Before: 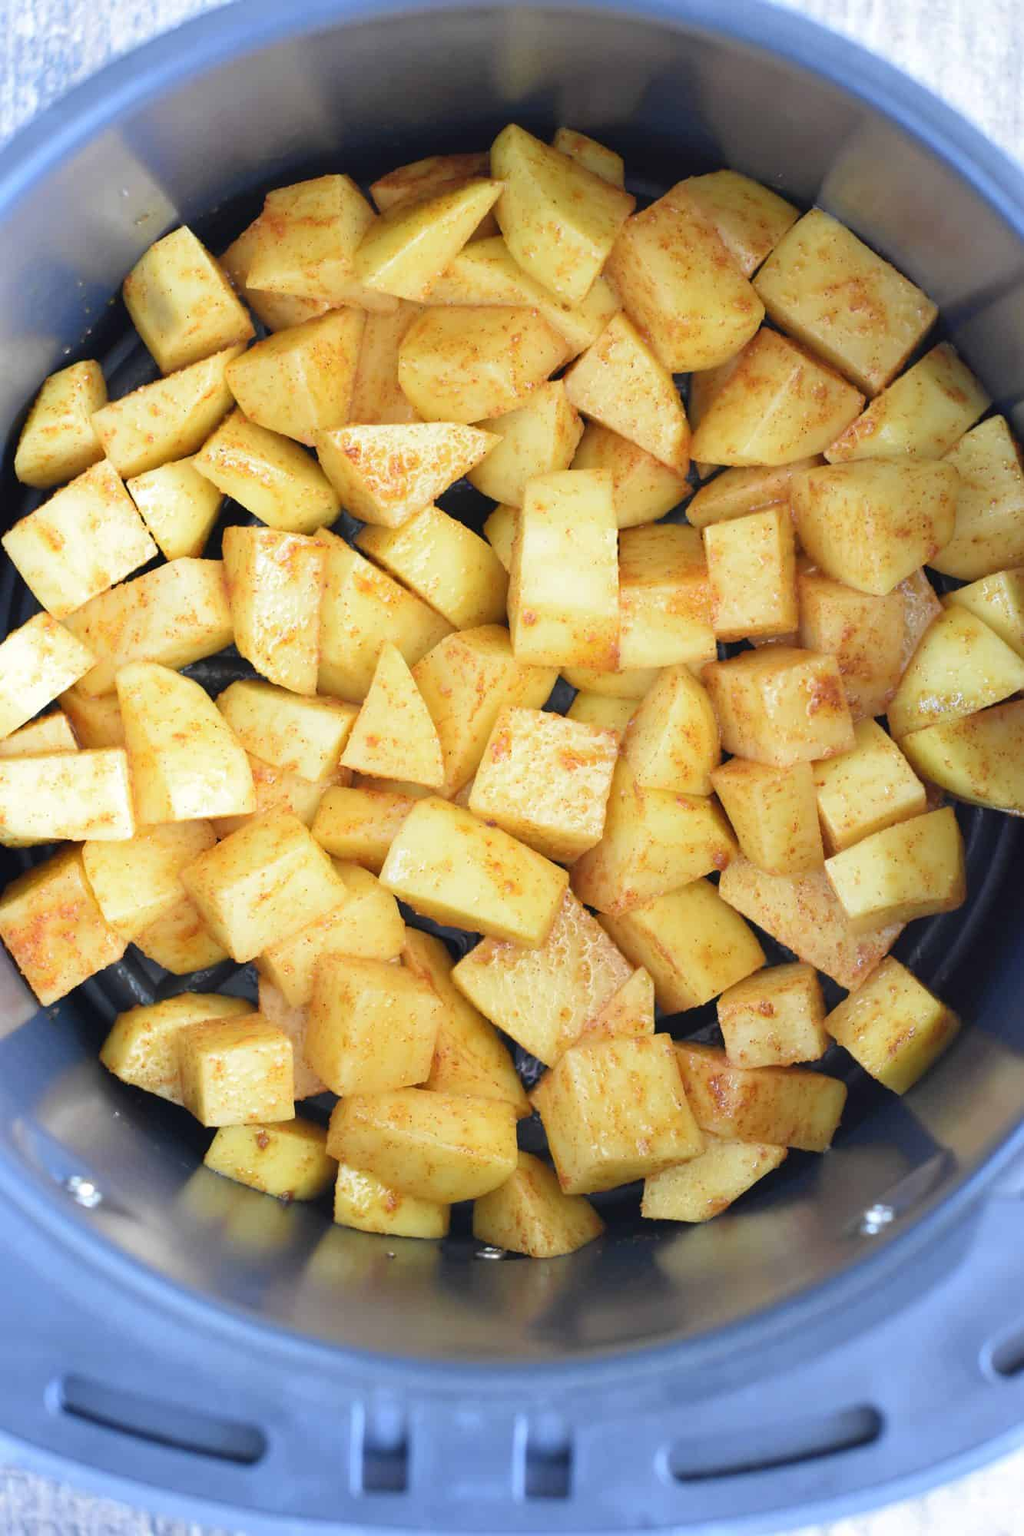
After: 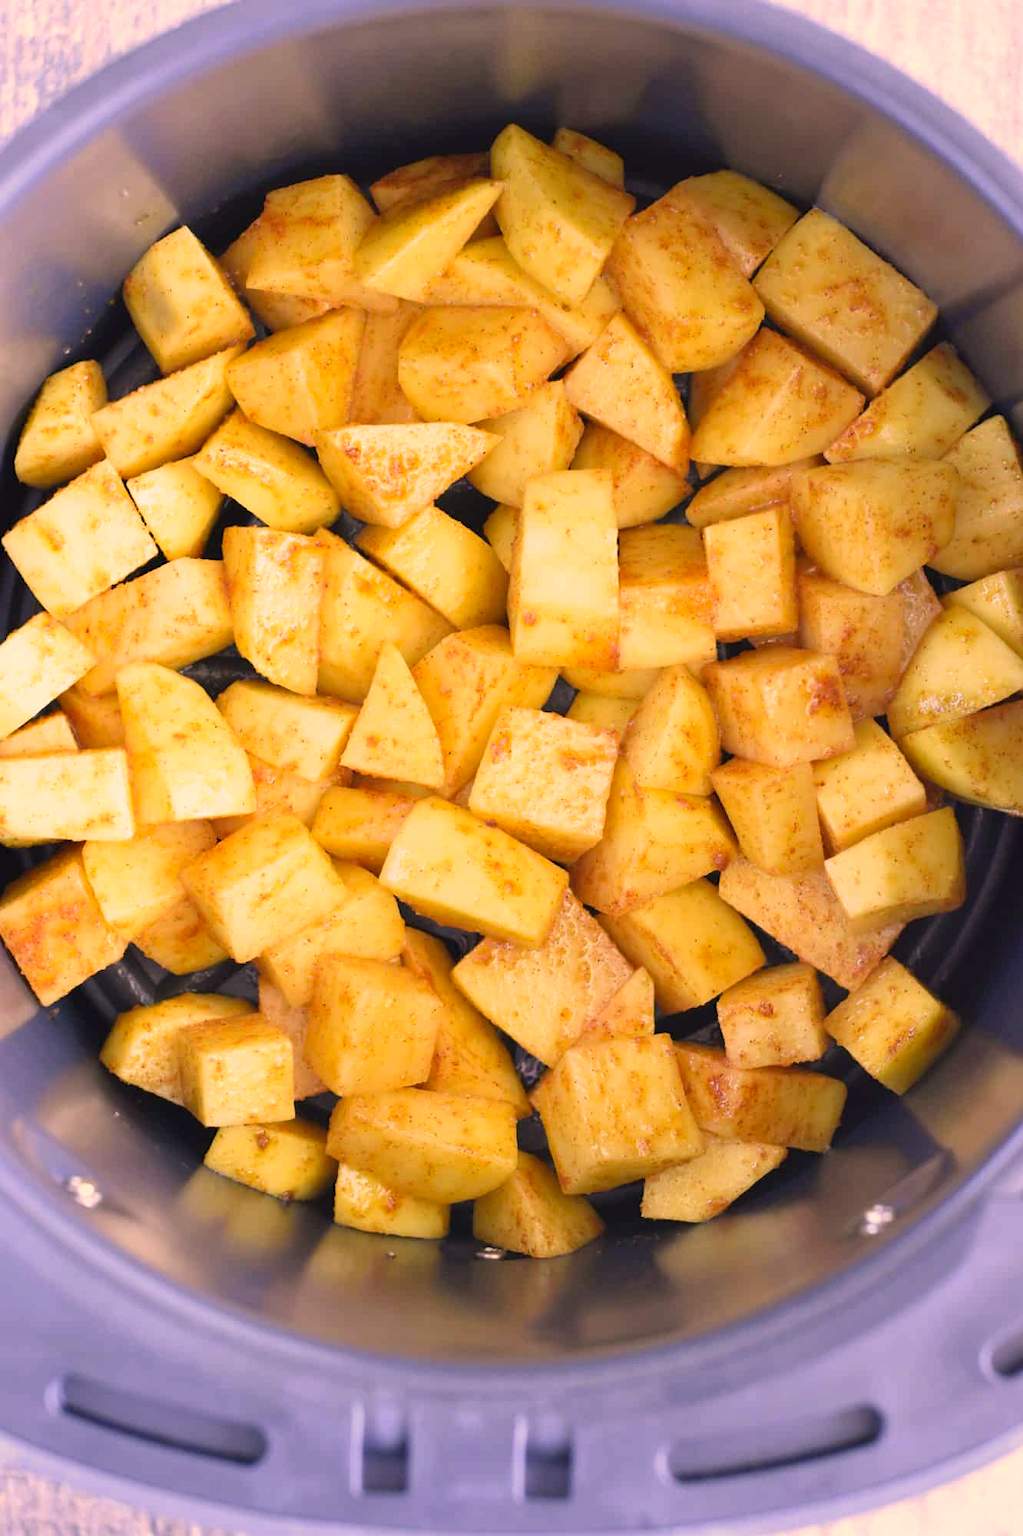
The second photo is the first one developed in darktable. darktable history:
color correction: highlights a* 21.95, highlights b* 21.55
